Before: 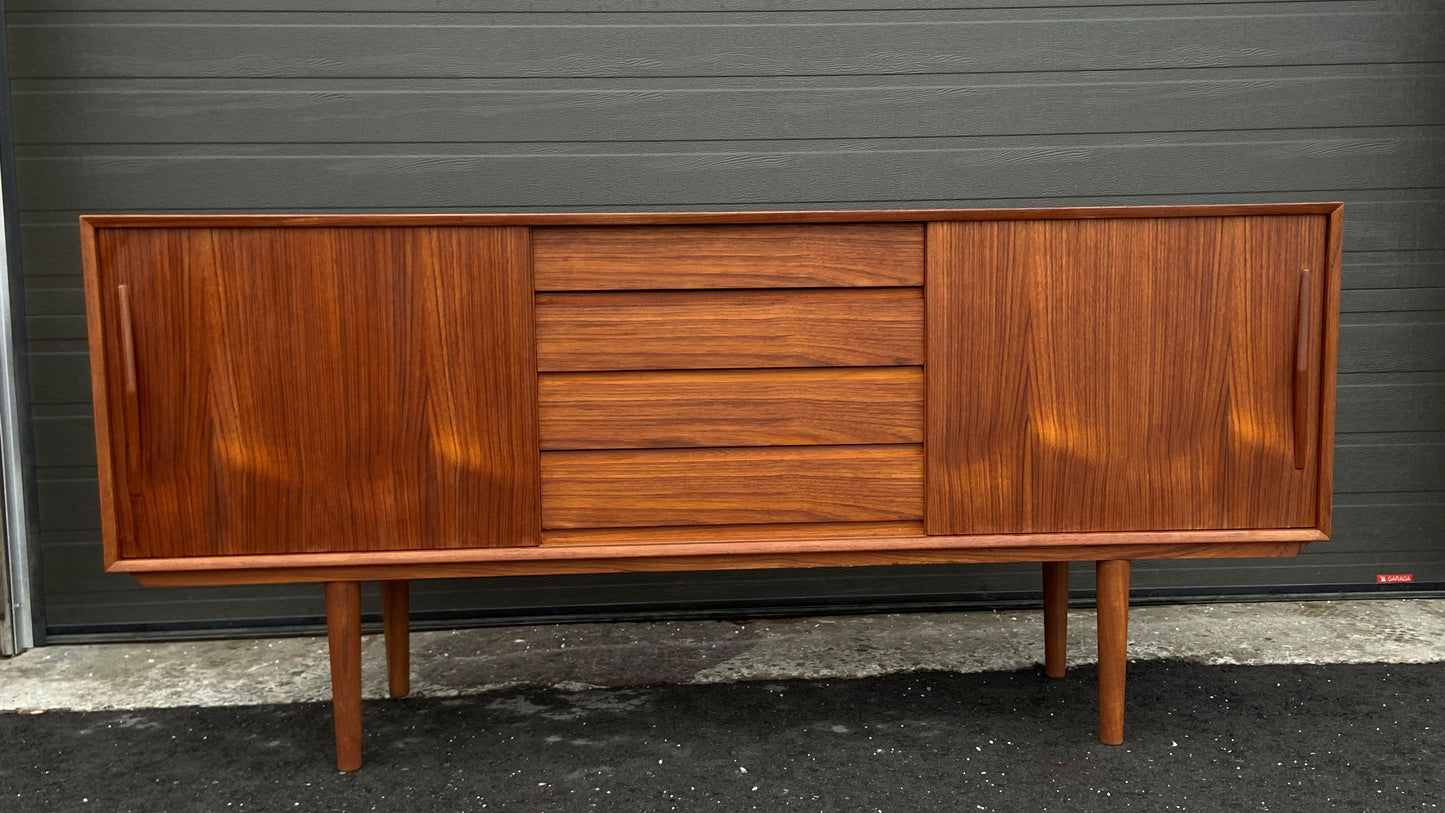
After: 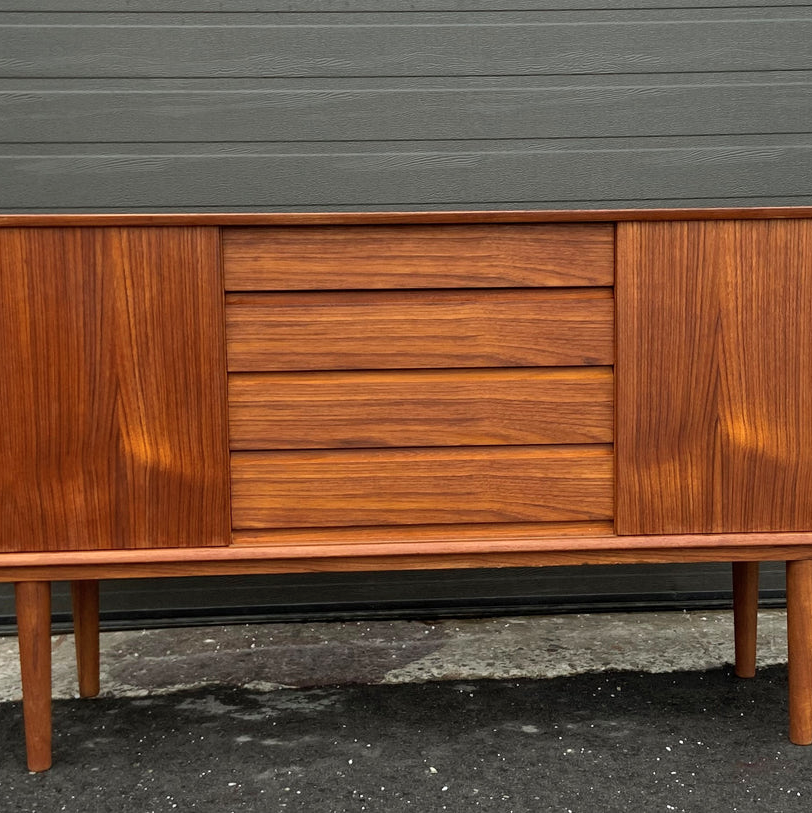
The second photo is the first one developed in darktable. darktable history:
crop: left 21.496%, right 22.254%
shadows and highlights: radius 133.83, soften with gaussian
